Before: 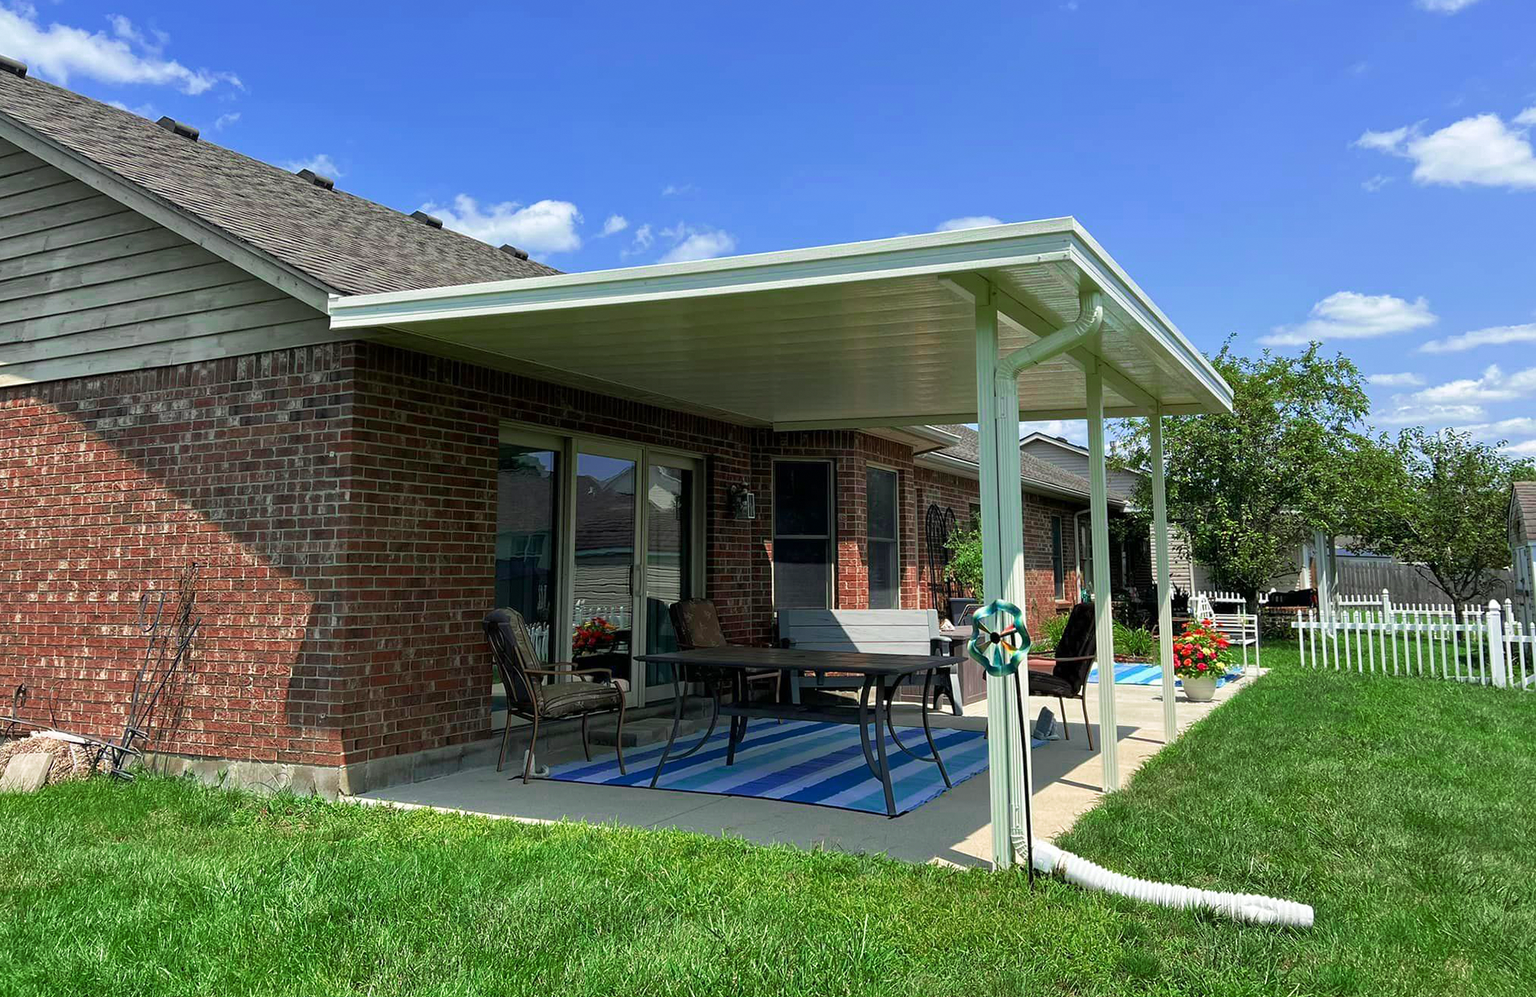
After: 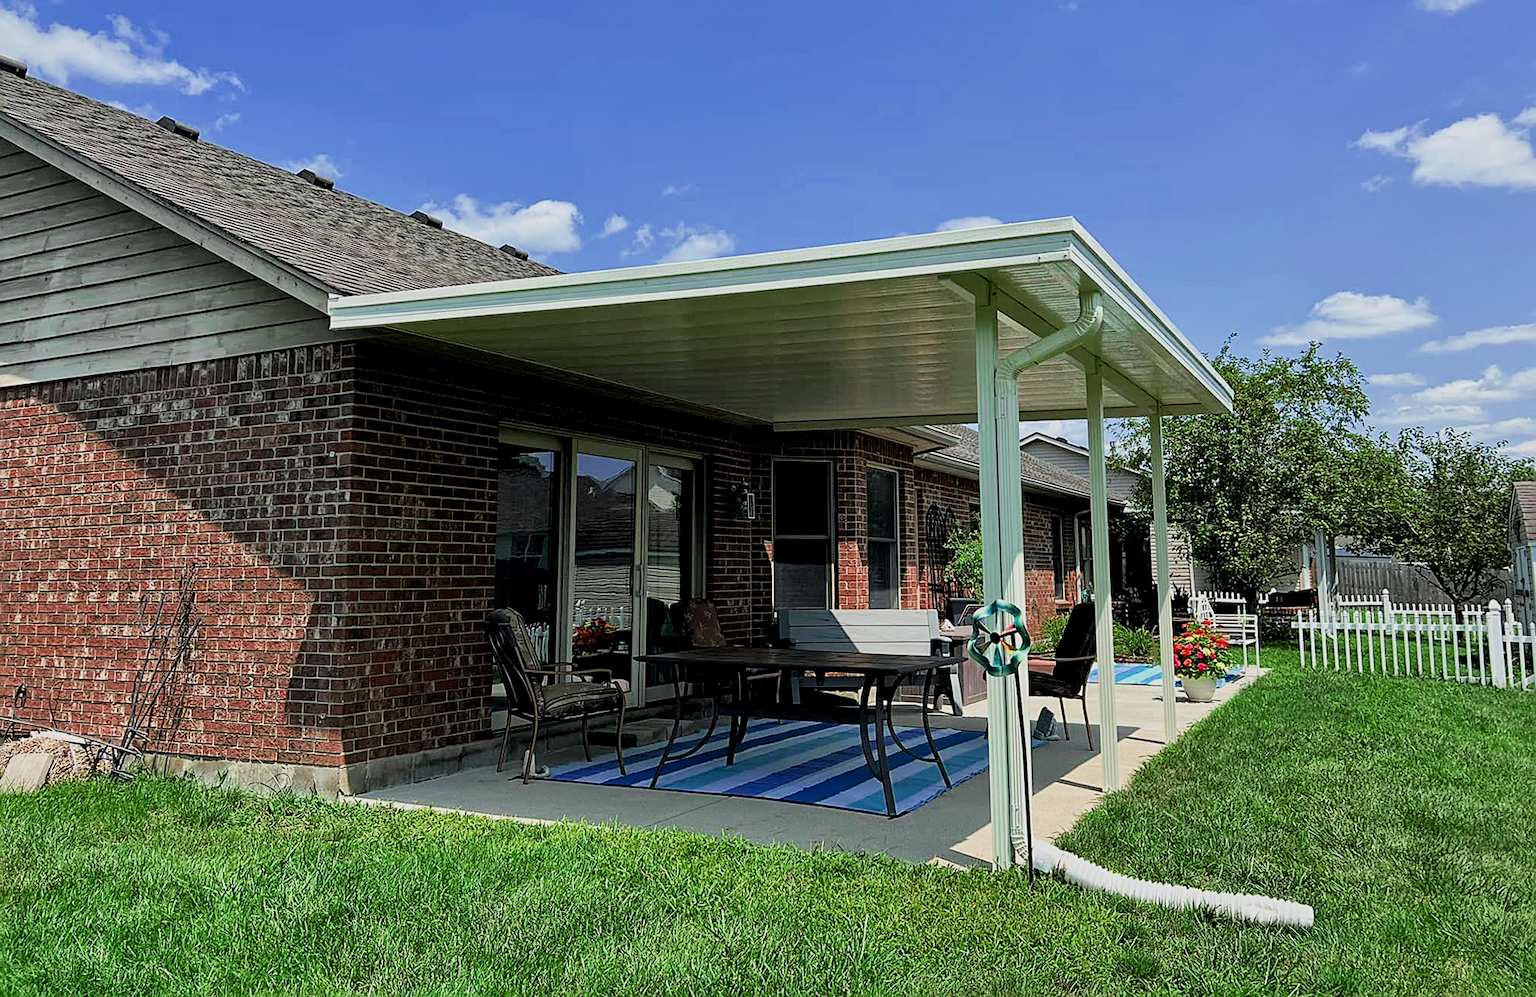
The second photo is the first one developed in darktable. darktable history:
filmic rgb: middle gray luminance 28.8%, black relative exposure -10.37 EV, white relative exposure 5.49 EV, target black luminance 0%, hardness 3.93, latitude 1.49%, contrast 1.121, highlights saturation mix 6.06%, shadows ↔ highlights balance 14.88%
tone equalizer: on, module defaults
sharpen: on, module defaults
local contrast: mode bilateral grid, contrast 20, coarseness 50, detail 128%, midtone range 0.2
